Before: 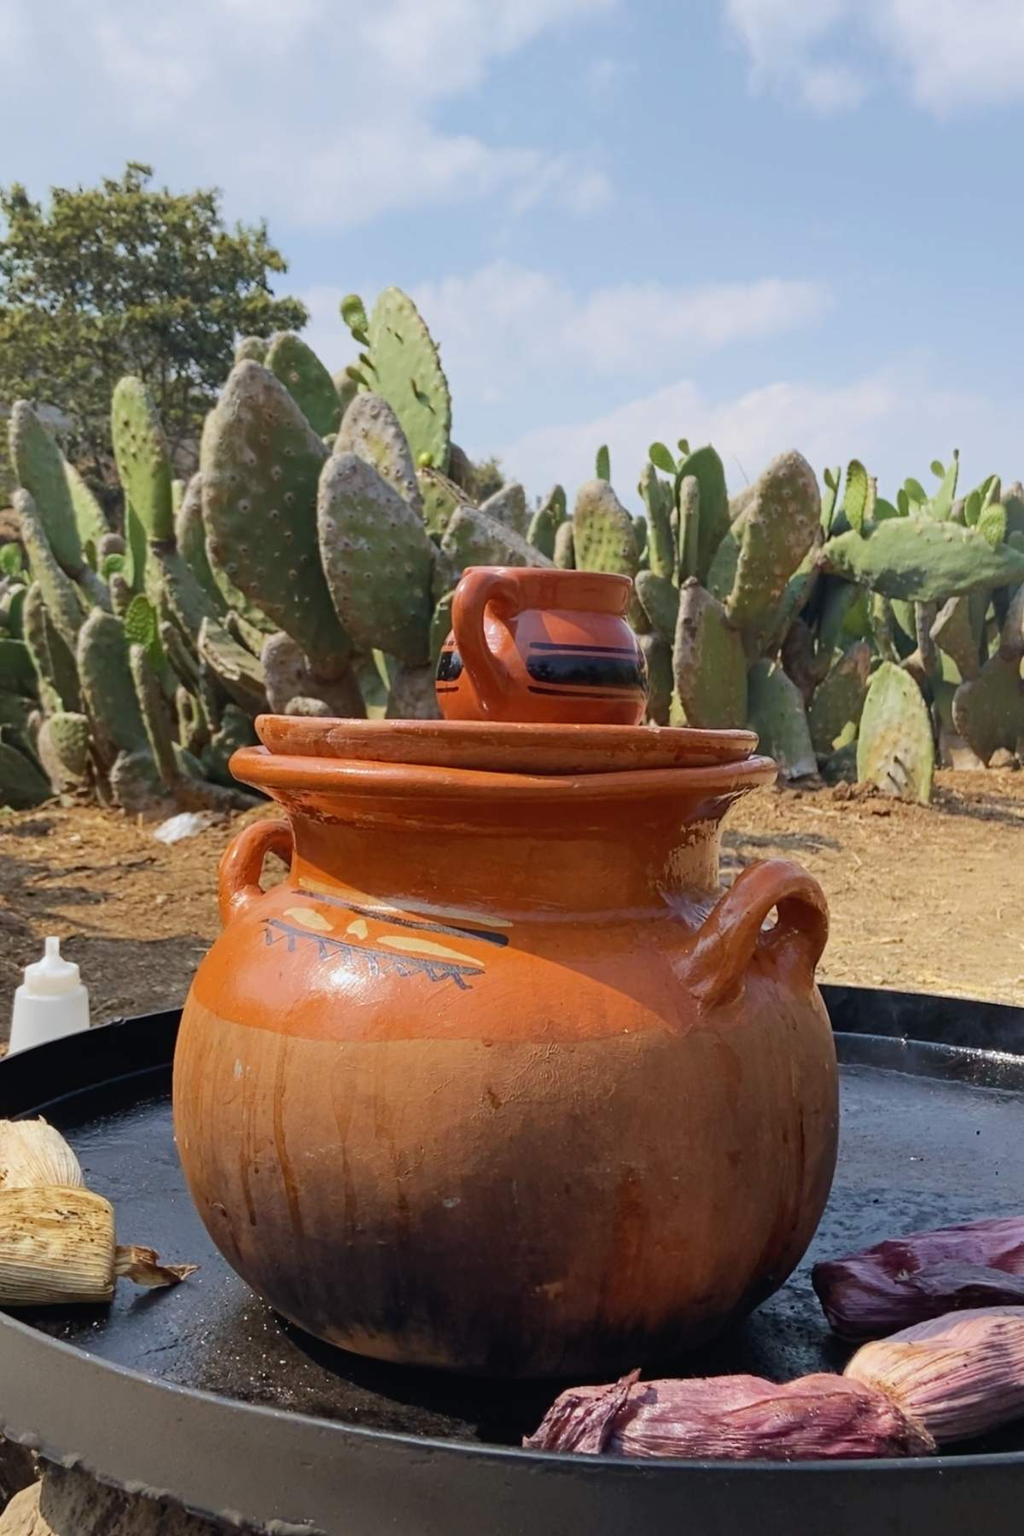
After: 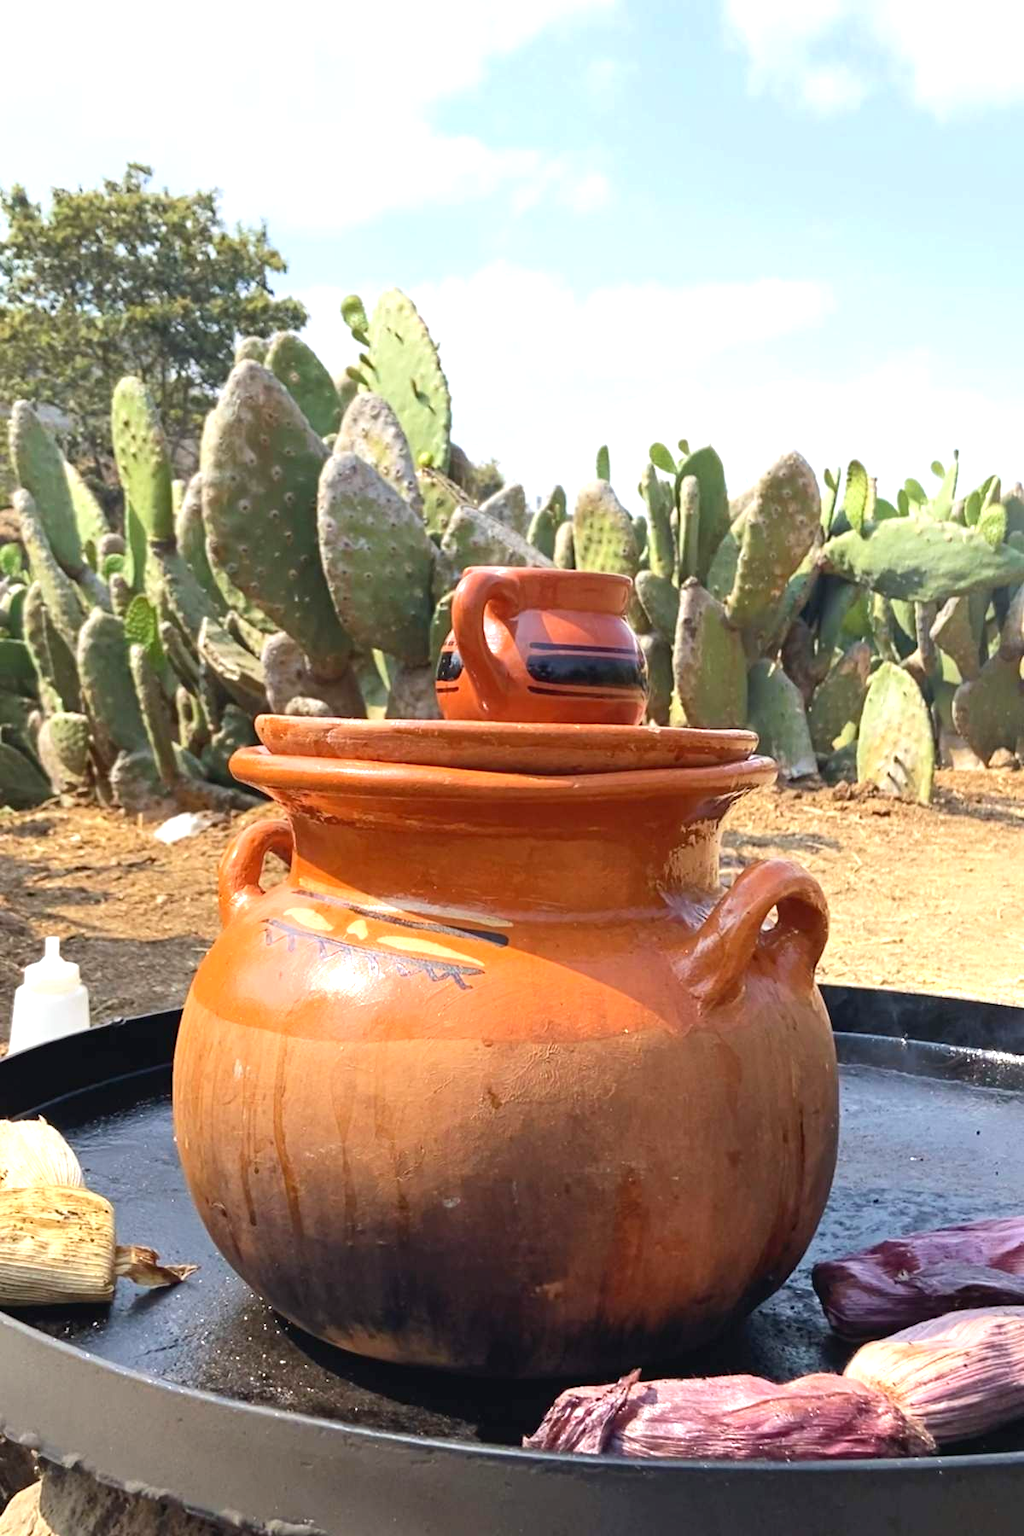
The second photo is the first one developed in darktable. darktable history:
exposure: exposure 0.949 EV, compensate exposure bias true, compensate highlight preservation false
